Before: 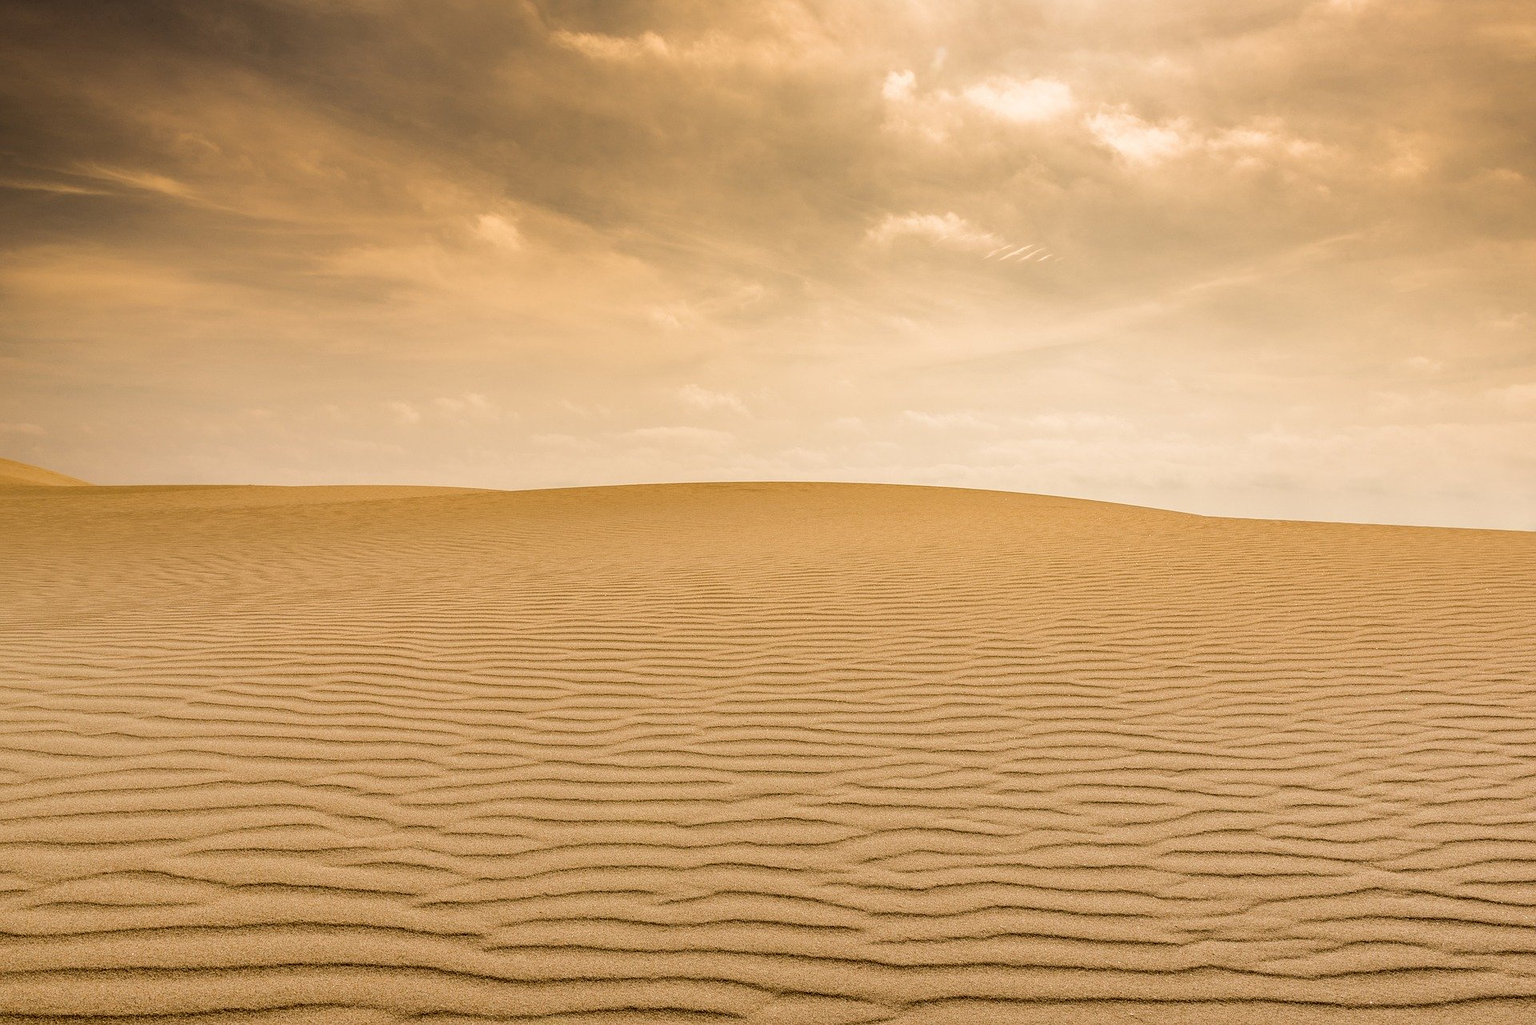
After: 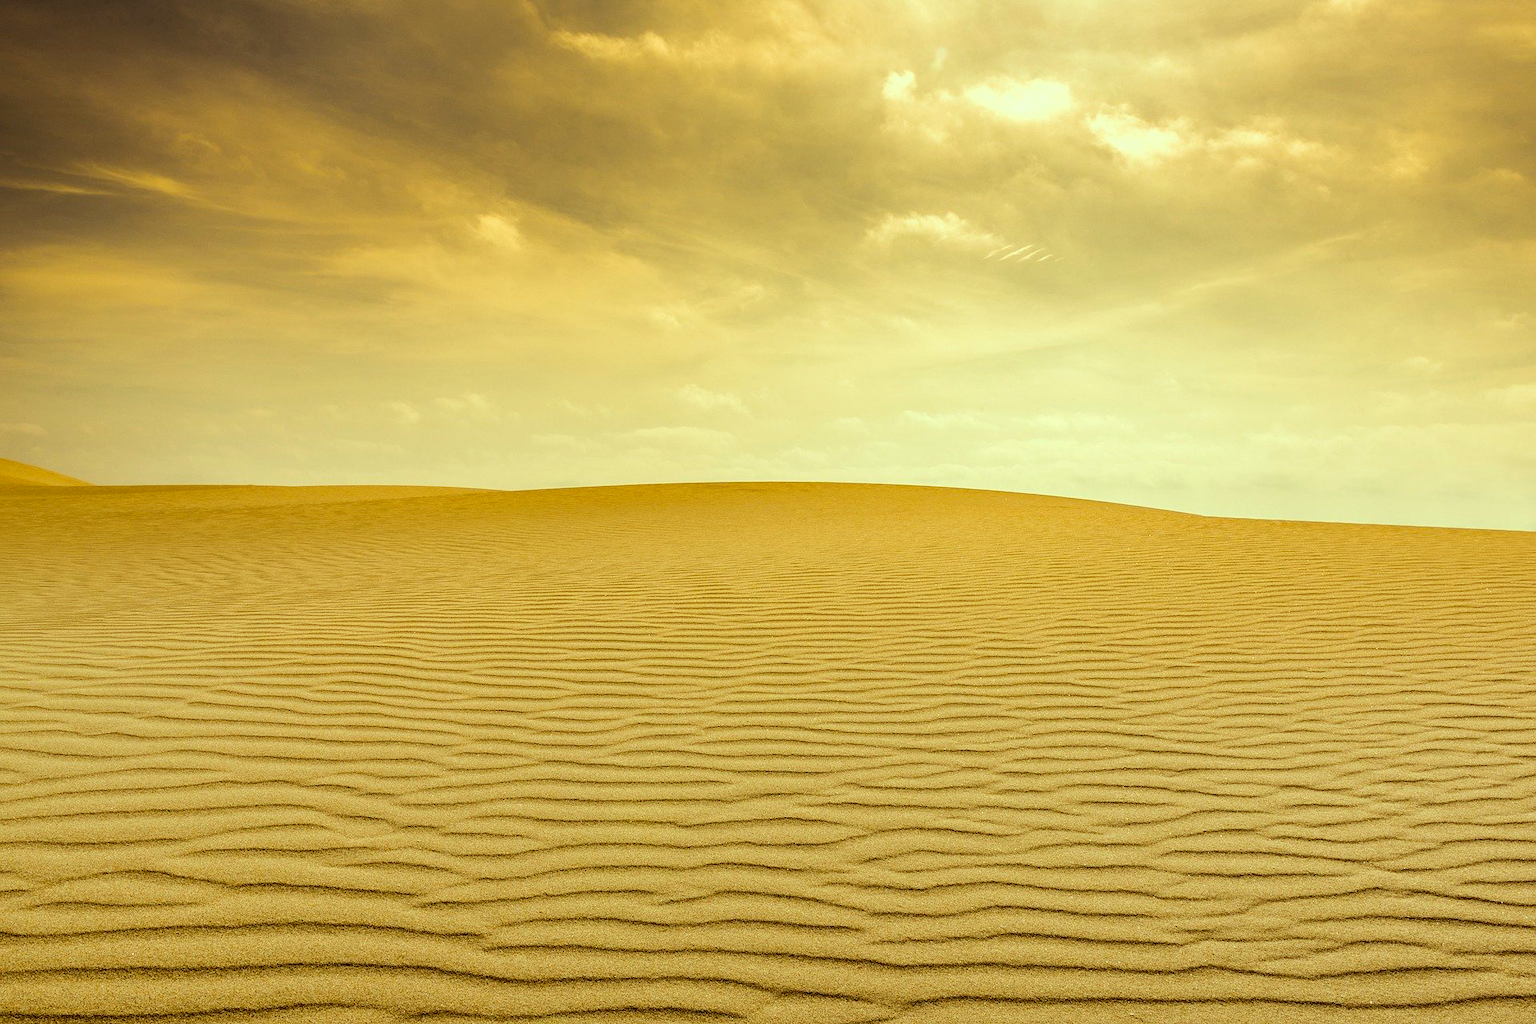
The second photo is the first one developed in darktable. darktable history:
color balance rgb: power › hue 311.58°, highlights gain › luminance 15.219%, highlights gain › chroma 6.886%, highlights gain › hue 127.8°, perceptual saturation grading › global saturation 19.429%, global vibrance 9.749%
